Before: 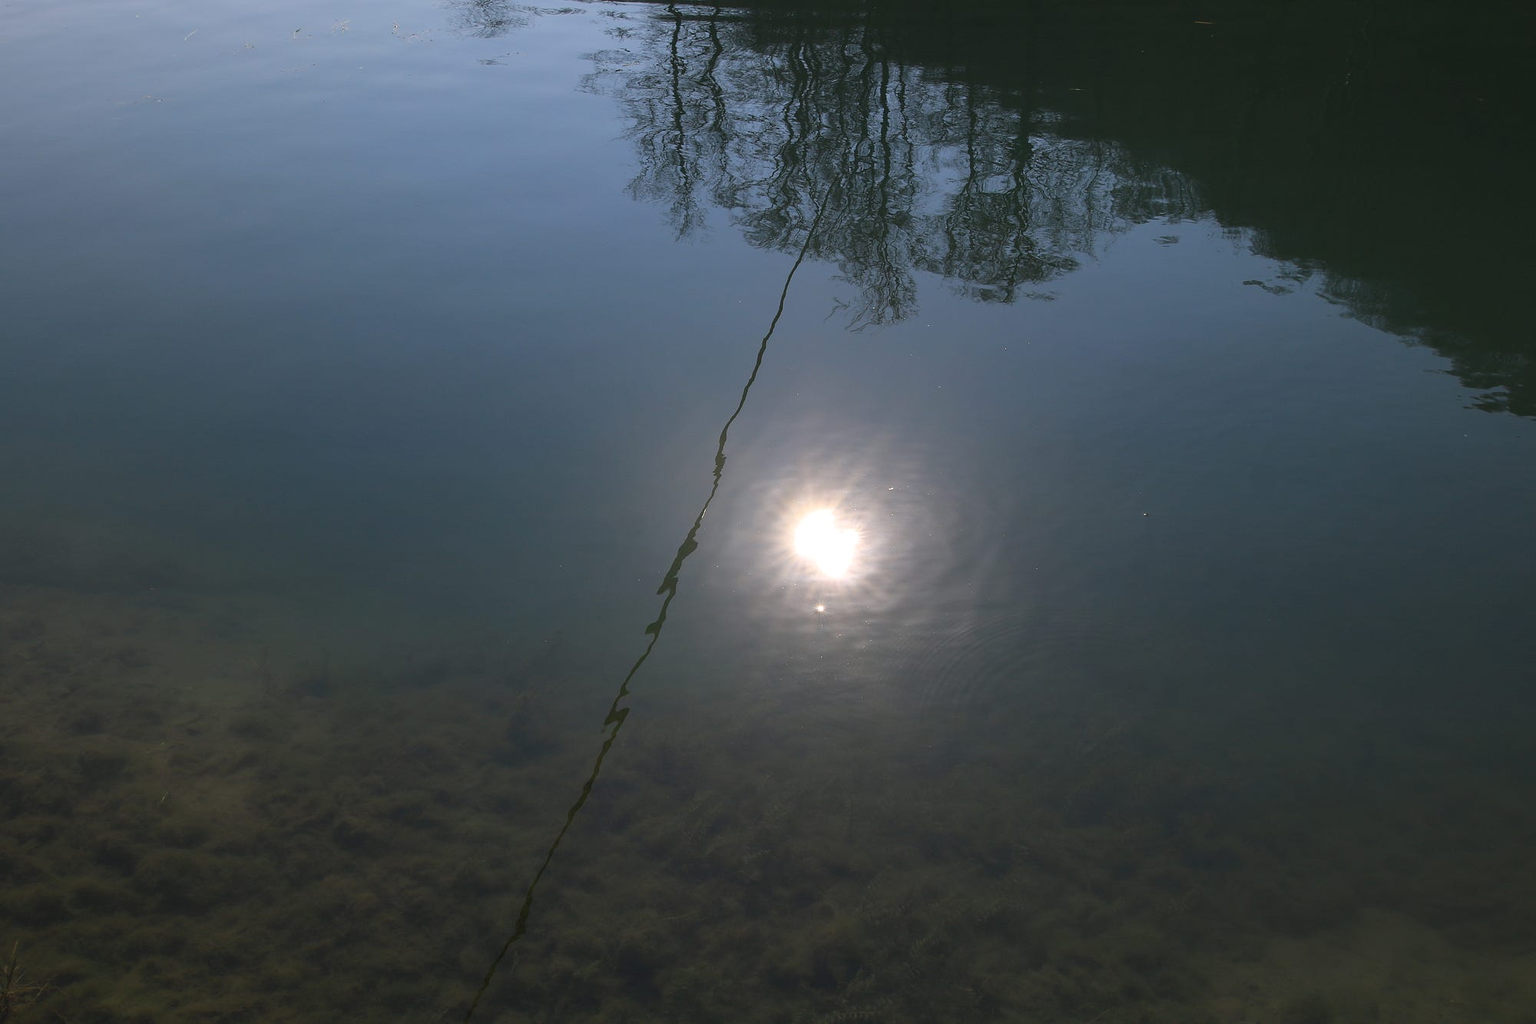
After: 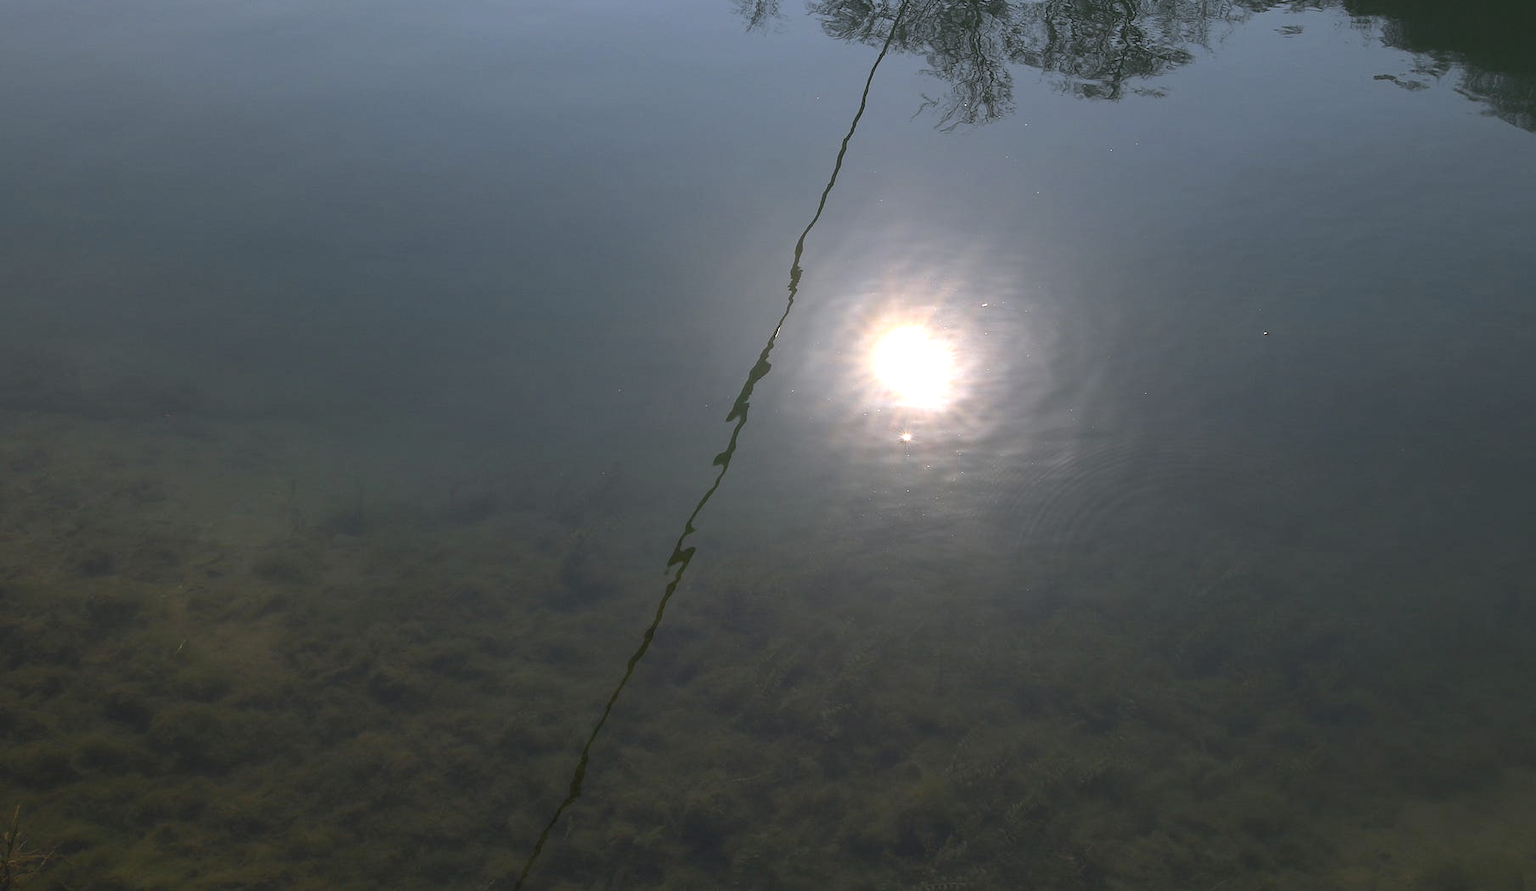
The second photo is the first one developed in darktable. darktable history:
color zones: curves: ch0 [(0, 0.48) (0.209, 0.398) (0.305, 0.332) (0.429, 0.493) (0.571, 0.5) (0.714, 0.5) (0.857, 0.5) (1, 0.48)]; ch1 [(0, 0.633) (0.143, 0.586) (0.286, 0.489) (0.429, 0.448) (0.571, 0.31) (0.714, 0.335) (0.857, 0.492) (1, 0.633)]; ch2 [(0, 0.448) (0.143, 0.498) (0.286, 0.5) (0.429, 0.5) (0.571, 0.5) (0.714, 0.5) (0.857, 0.5) (1, 0.448)]
crop: top 20.813%, right 9.471%, bottom 0.31%
exposure: black level correction 0, exposure 0.5 EV, compensate highlight preservation false
